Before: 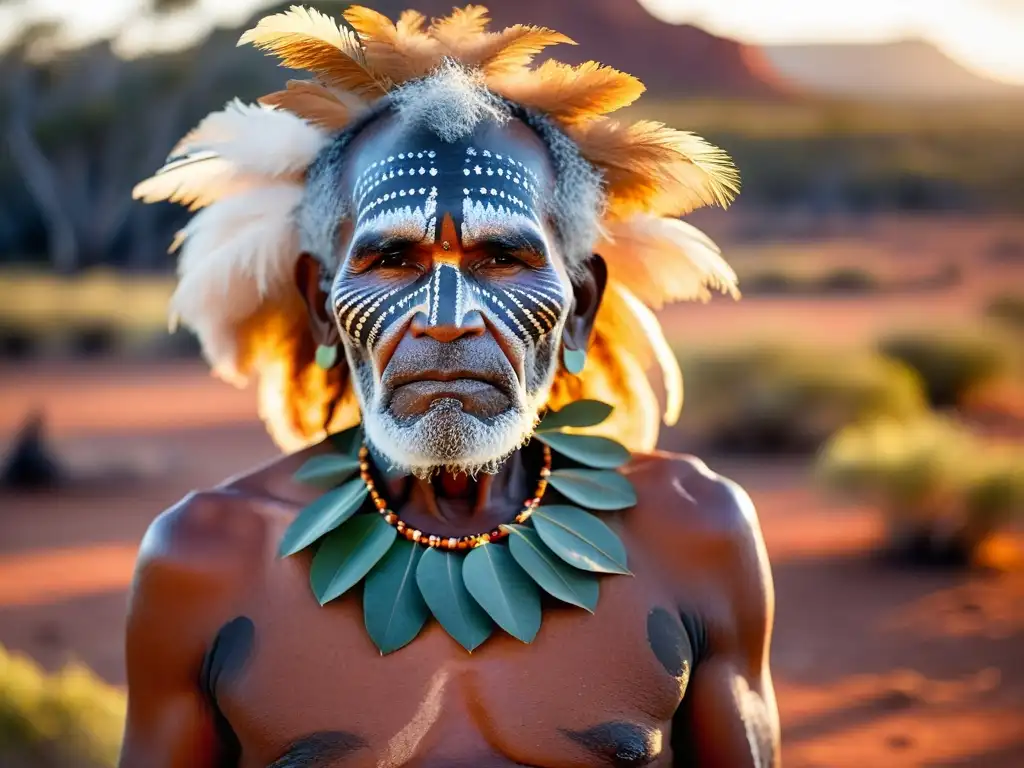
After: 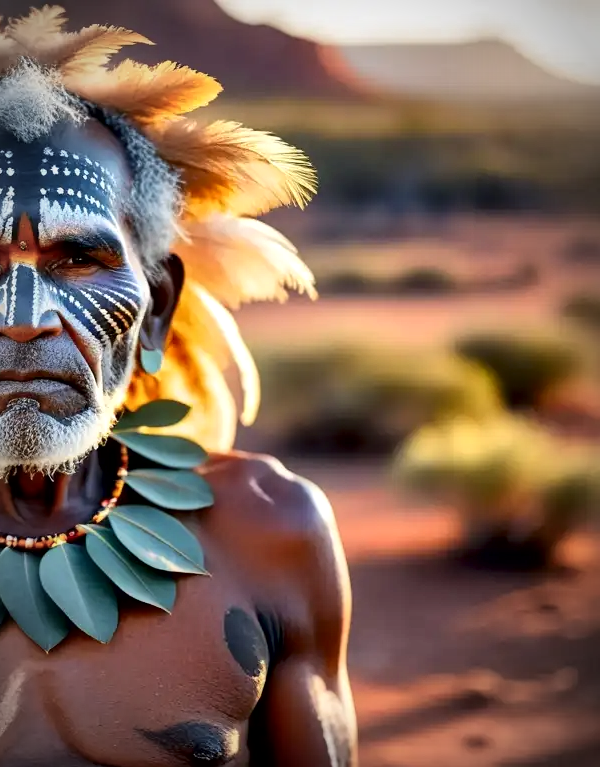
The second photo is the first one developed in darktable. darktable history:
crop: left 41.402%
local contrast: mode bilateral grid, contrast 20, coarseness 50, detail 171%, midtone range 0.2
vignetting: automatic ratio true
